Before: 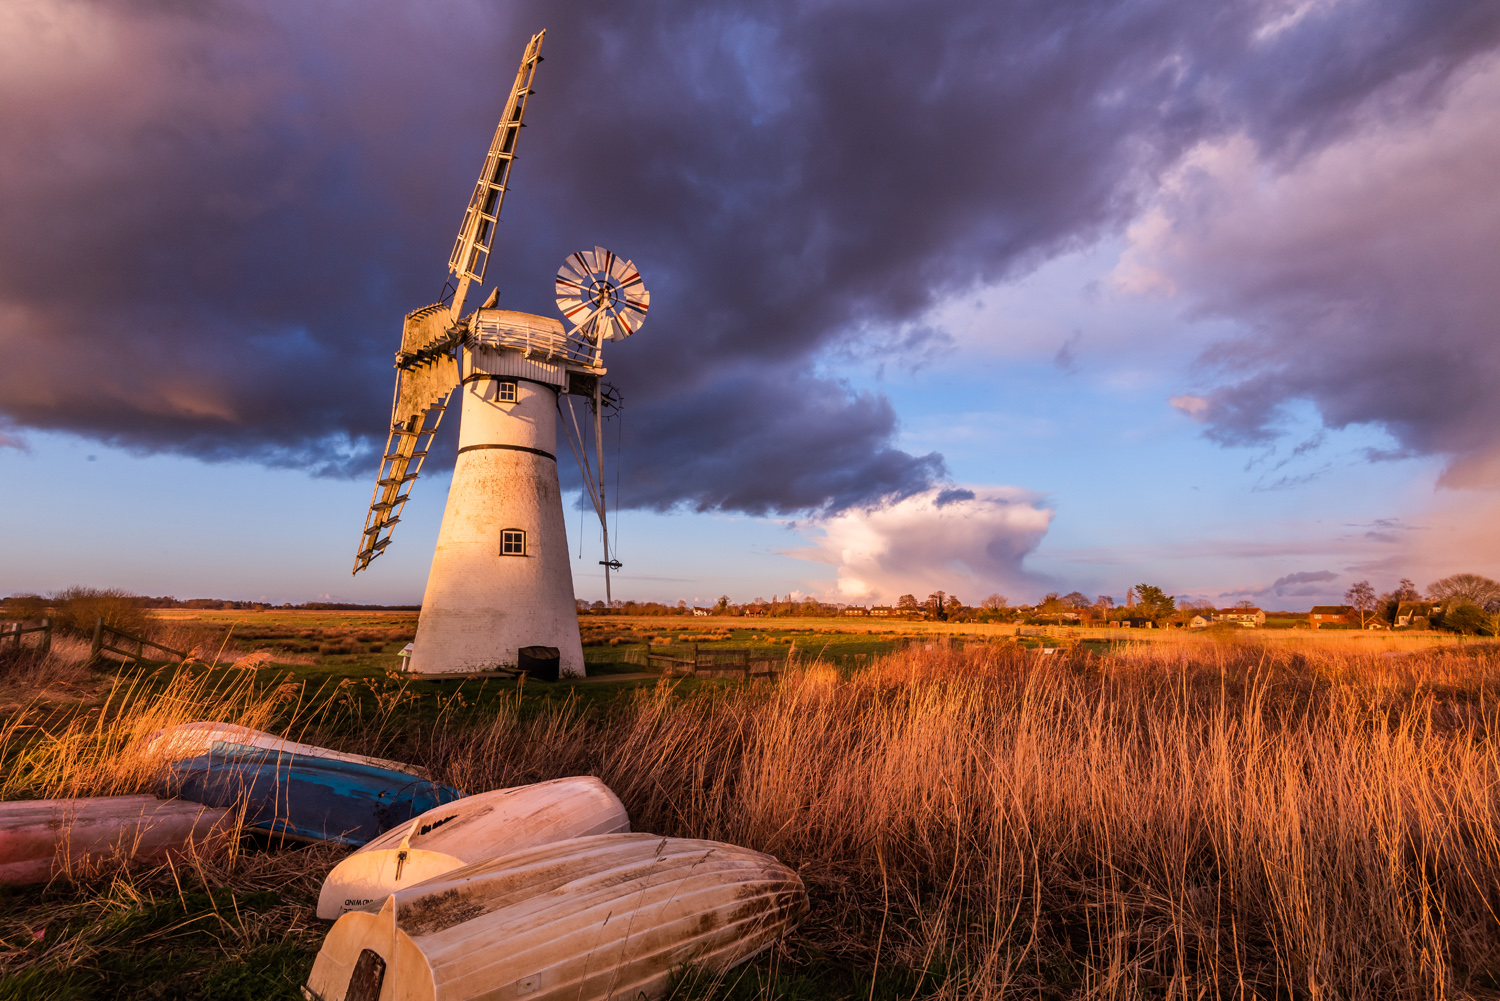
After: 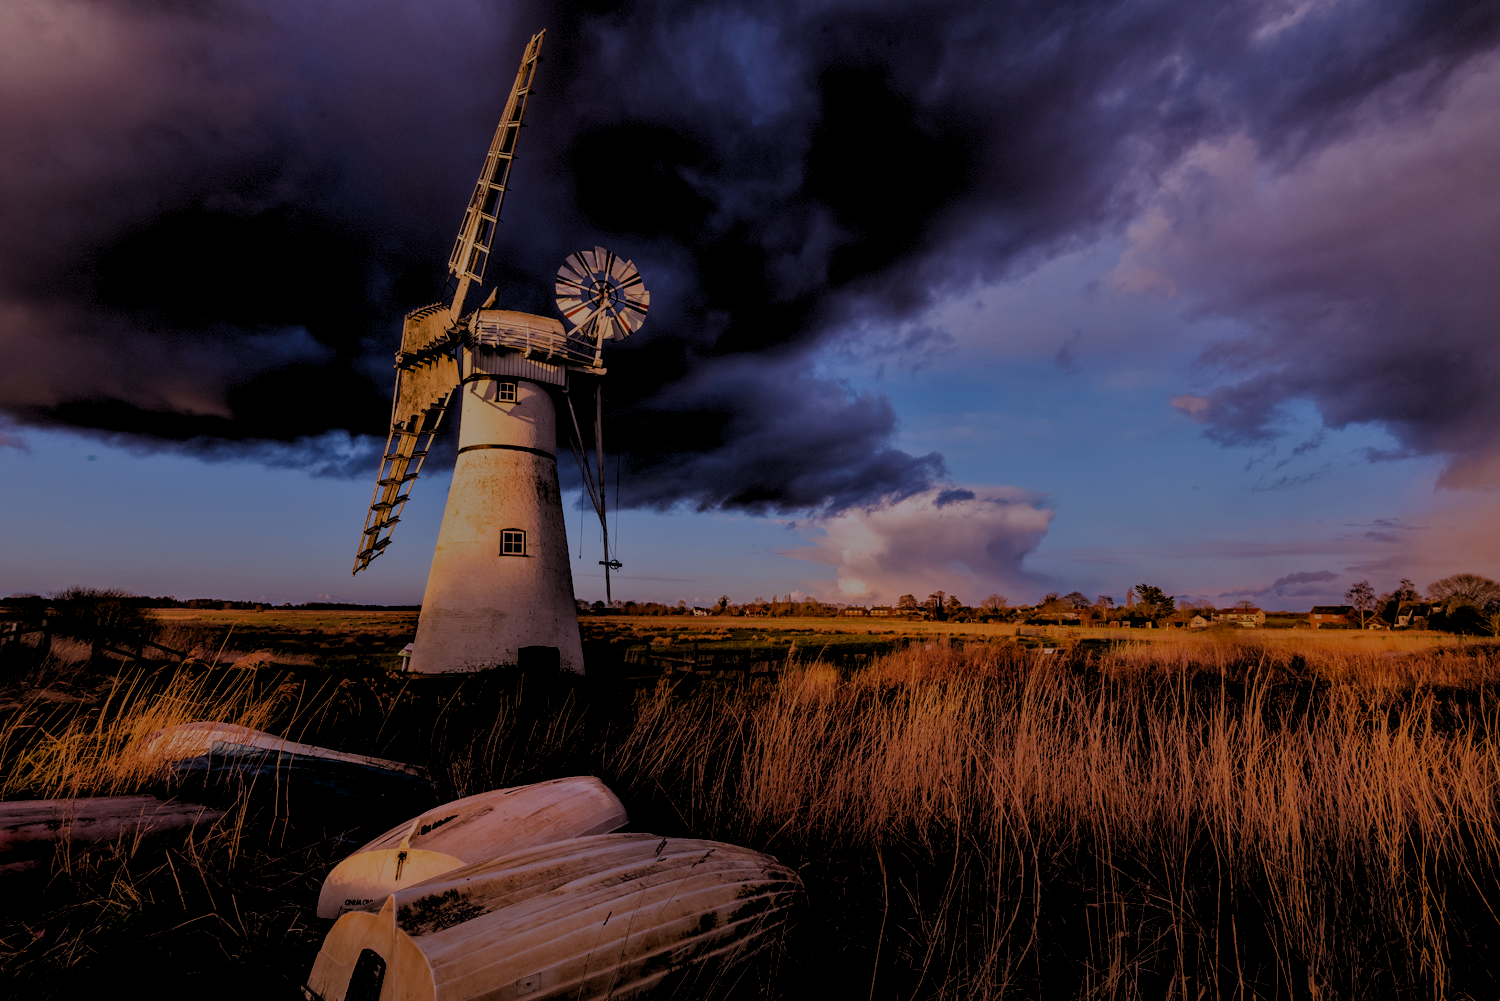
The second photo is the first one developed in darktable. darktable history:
tone equalizer: -8 EV -2 EV, -7 EV -2 EV, -6 EV -2 EV, -5 EV -2 EV, -4 EV -2 EV, -3 EV -2 EV, -2 EV -2 EV, -1 EV -1.63 EV, +0 EV -2 EV
haze removal: adaptive false
rgb levels: levels [[0.013, 0.434, 0.89], [0, 0.5, 1], [0, 0.5, 1]]
white balance: red 1.004, blue 1.096
